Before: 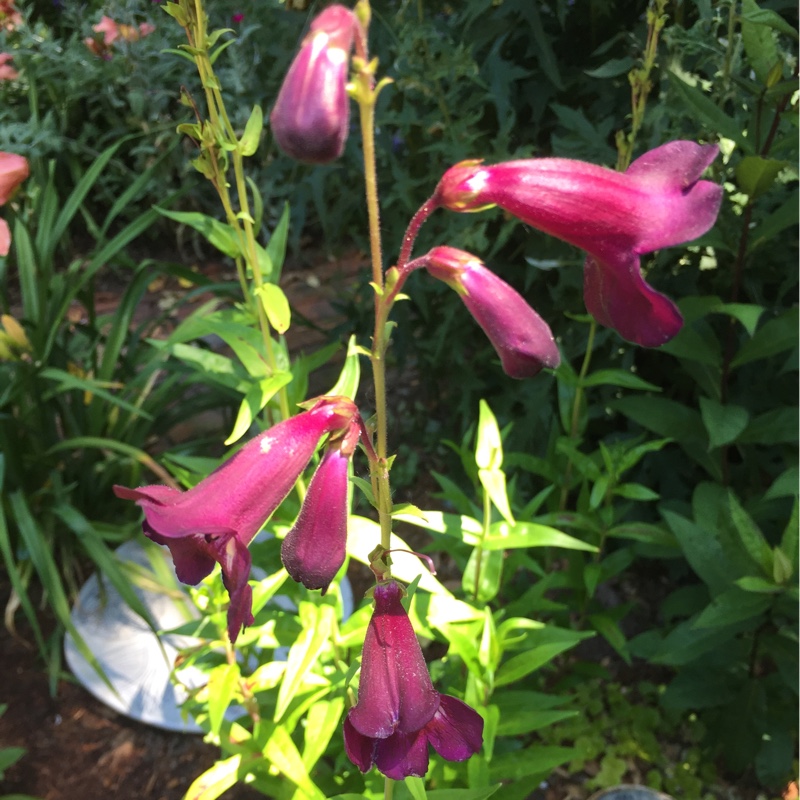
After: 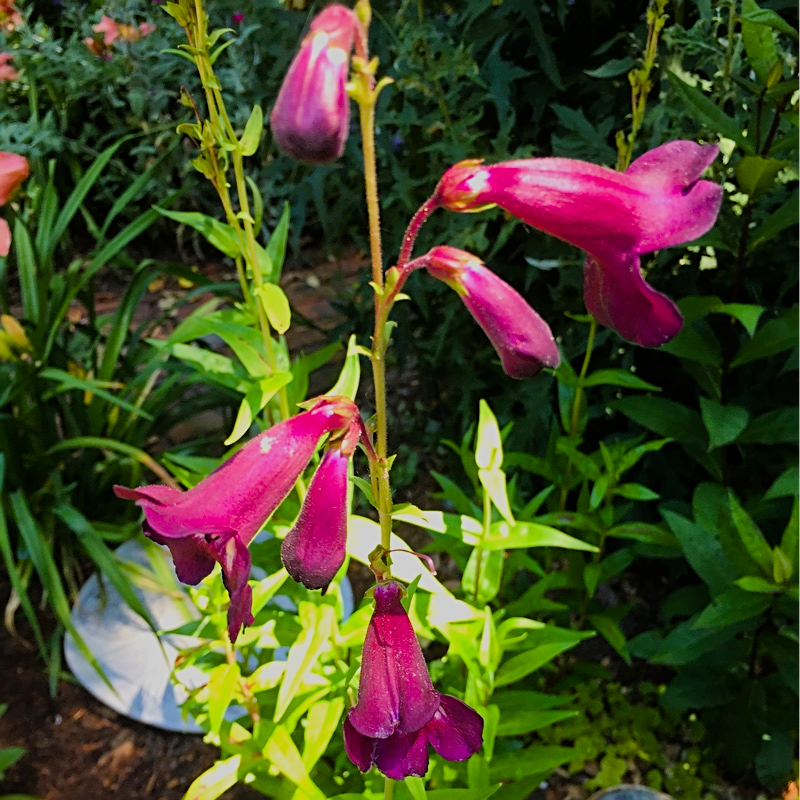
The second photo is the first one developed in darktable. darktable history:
filmic rgb: black relative exposure -7.08 EV, white relative exposure 5.38 EV, hardness 3.02, color science v6 (2022)
sharpen: radius 2.738
color balance rgb: linear chroma grading › global chroma 15.001%, perceptual saturation grading › global saturation 0.618%, perceptual saturation grading › highlights -8.622%, perceptual saturation grading › mid-tones 18.658%, perceptual saturation grading › shadows 28.425%, global vibrance 20%
